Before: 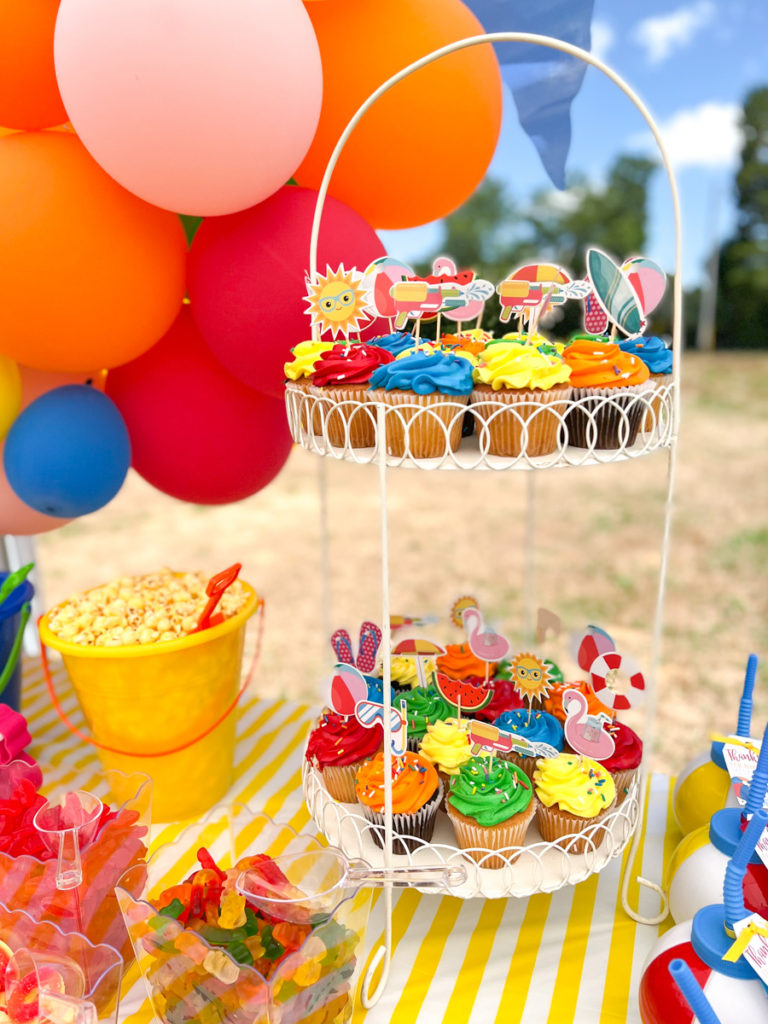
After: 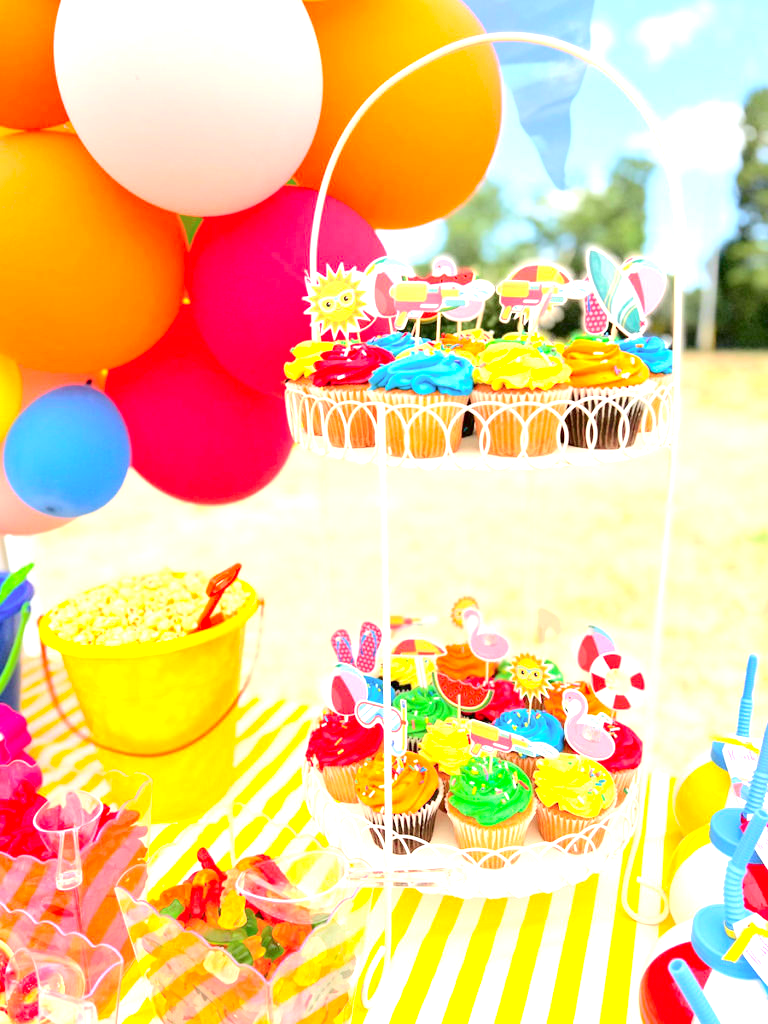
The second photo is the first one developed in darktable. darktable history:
tone curve: curves: ch0 [(0, 0) (0.091, 0.066) (0.184, 0.16) (0.491, 0.519) (0.748, 0.765) (1, 0.919)]; ch1 [(0, 0) (0.179, 0.173) (0.322, 0.32) (0.424, 0.424) (0.502, 0.504) (0.56, 0.578) (0.631, 0.675) (0.777, 0.806) (1, 1)]; ch2 [(0, 0) (0.434, 0.447) (0.483, 0.487) (0.547, 0.573) (0.676, 0.673) (1, 1)], color space Lab, independent channels, preserve colors none
white balance: emerald 1
exposure: black level correction 0.001, exposure 1.84 EV, compensate highlight preservation false
